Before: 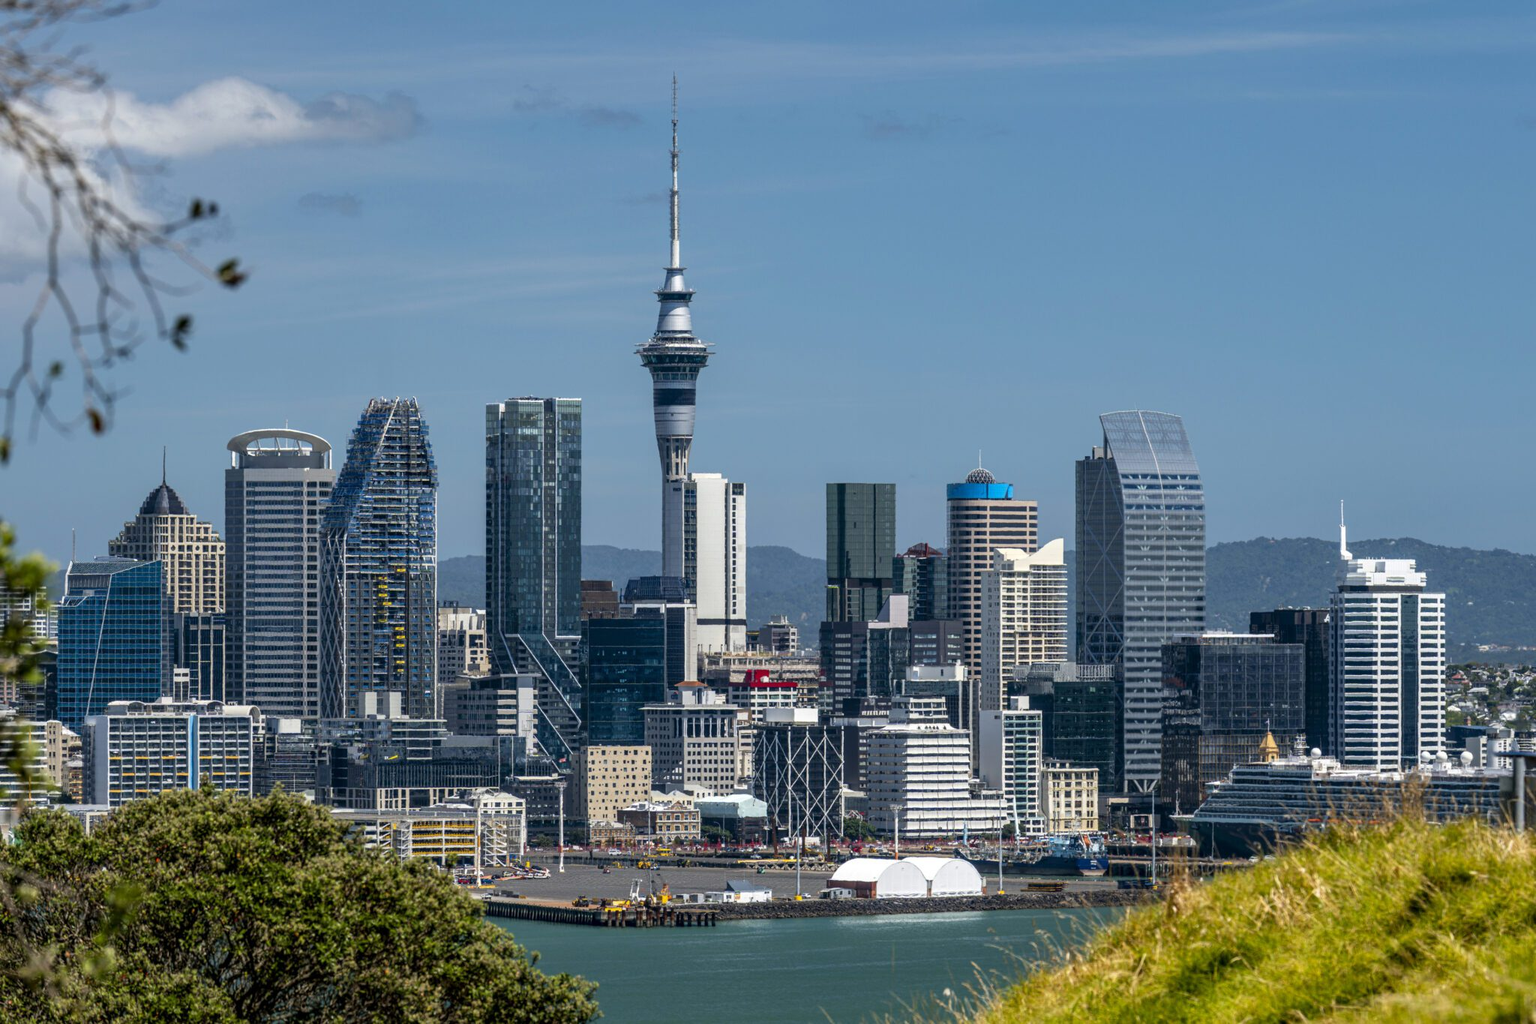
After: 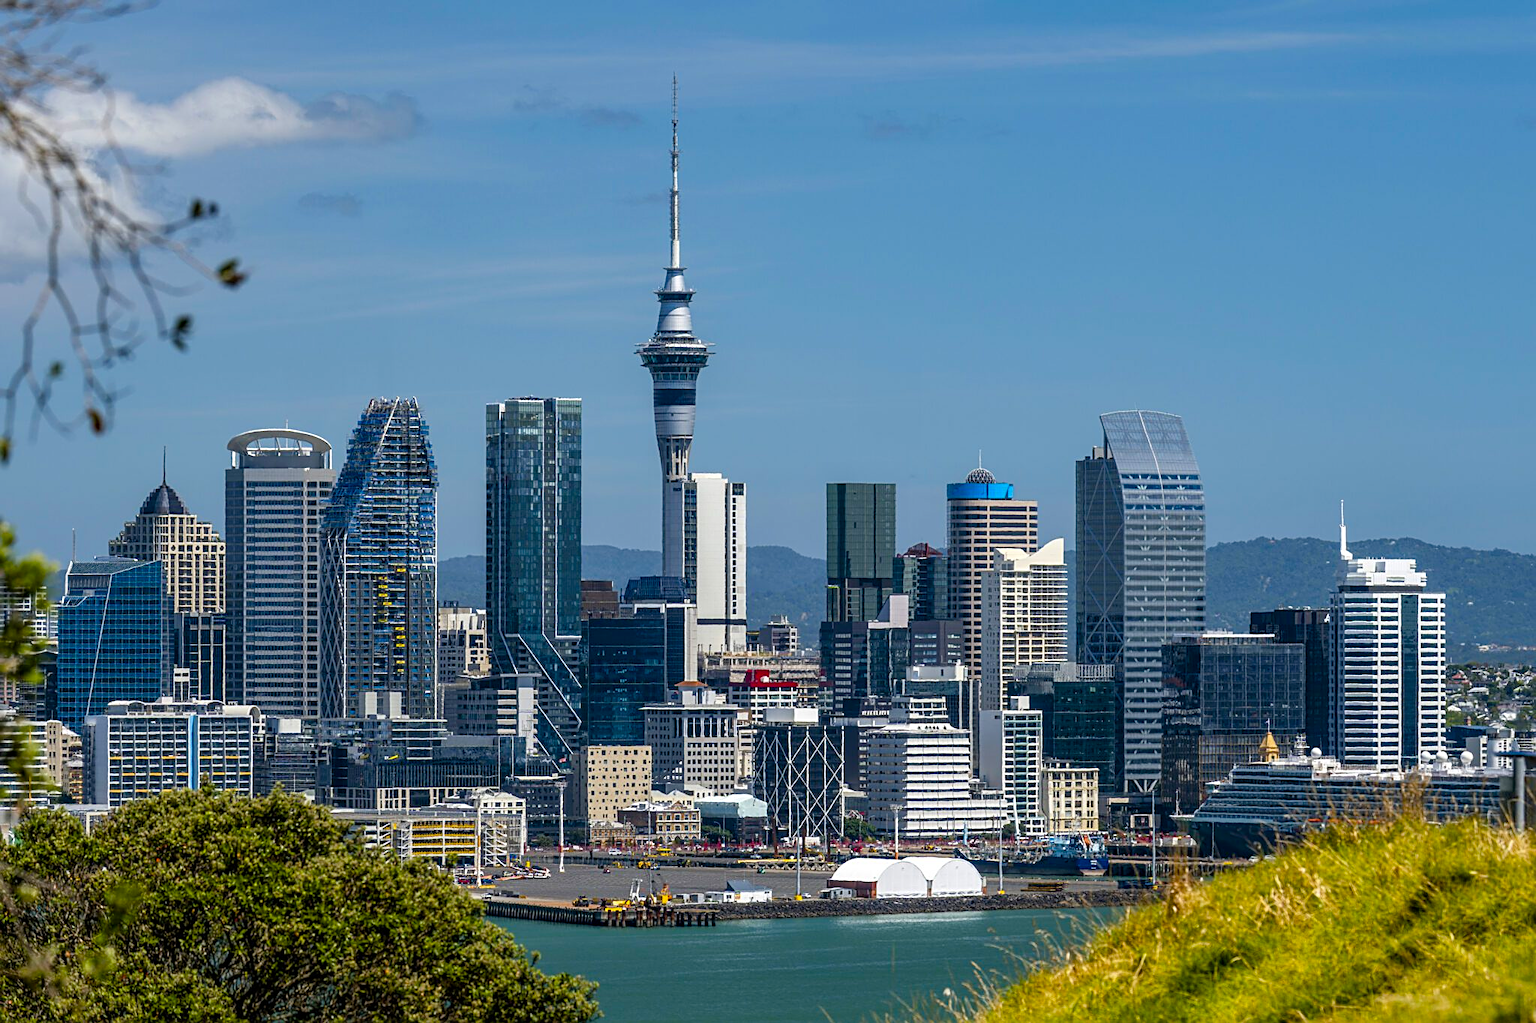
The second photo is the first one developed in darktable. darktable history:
sharpen: on, module defaults
color balance rgb: power › hue 324.35°, linear chroma grading › shadows 31.667%, linear chroma grading › global chroma -2.438%, linear chroma grading › mid-tones 4.281%, perceptual saturation grading › global saturation 19.304%
